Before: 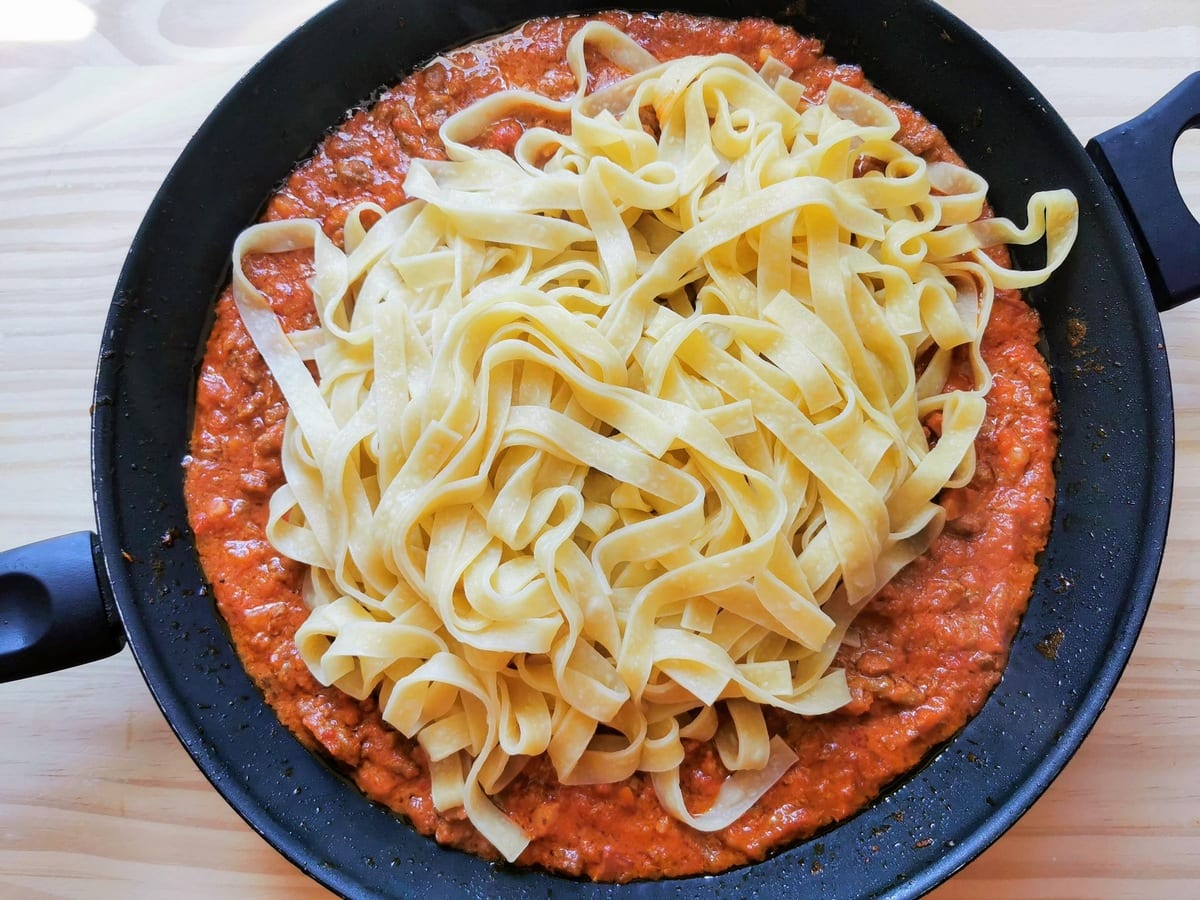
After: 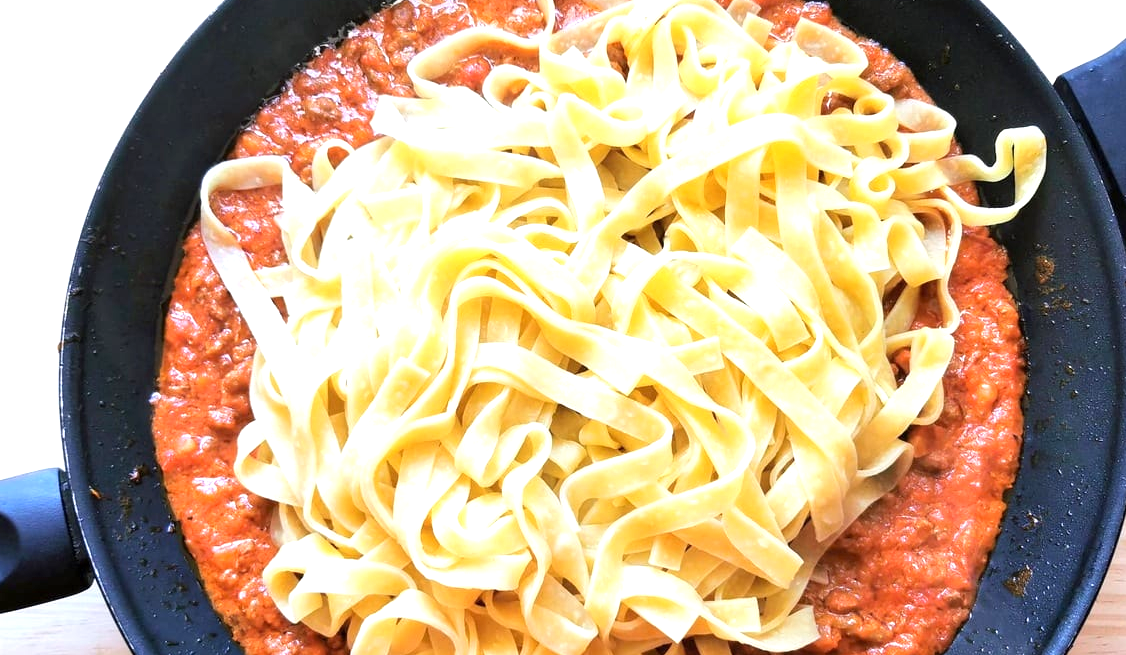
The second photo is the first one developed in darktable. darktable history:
crop: left 2.726%, top 7.054%, right 3.42%, bottom 20.131%
exposure: exposure 0.916 EV, compensate highlight preservation false
